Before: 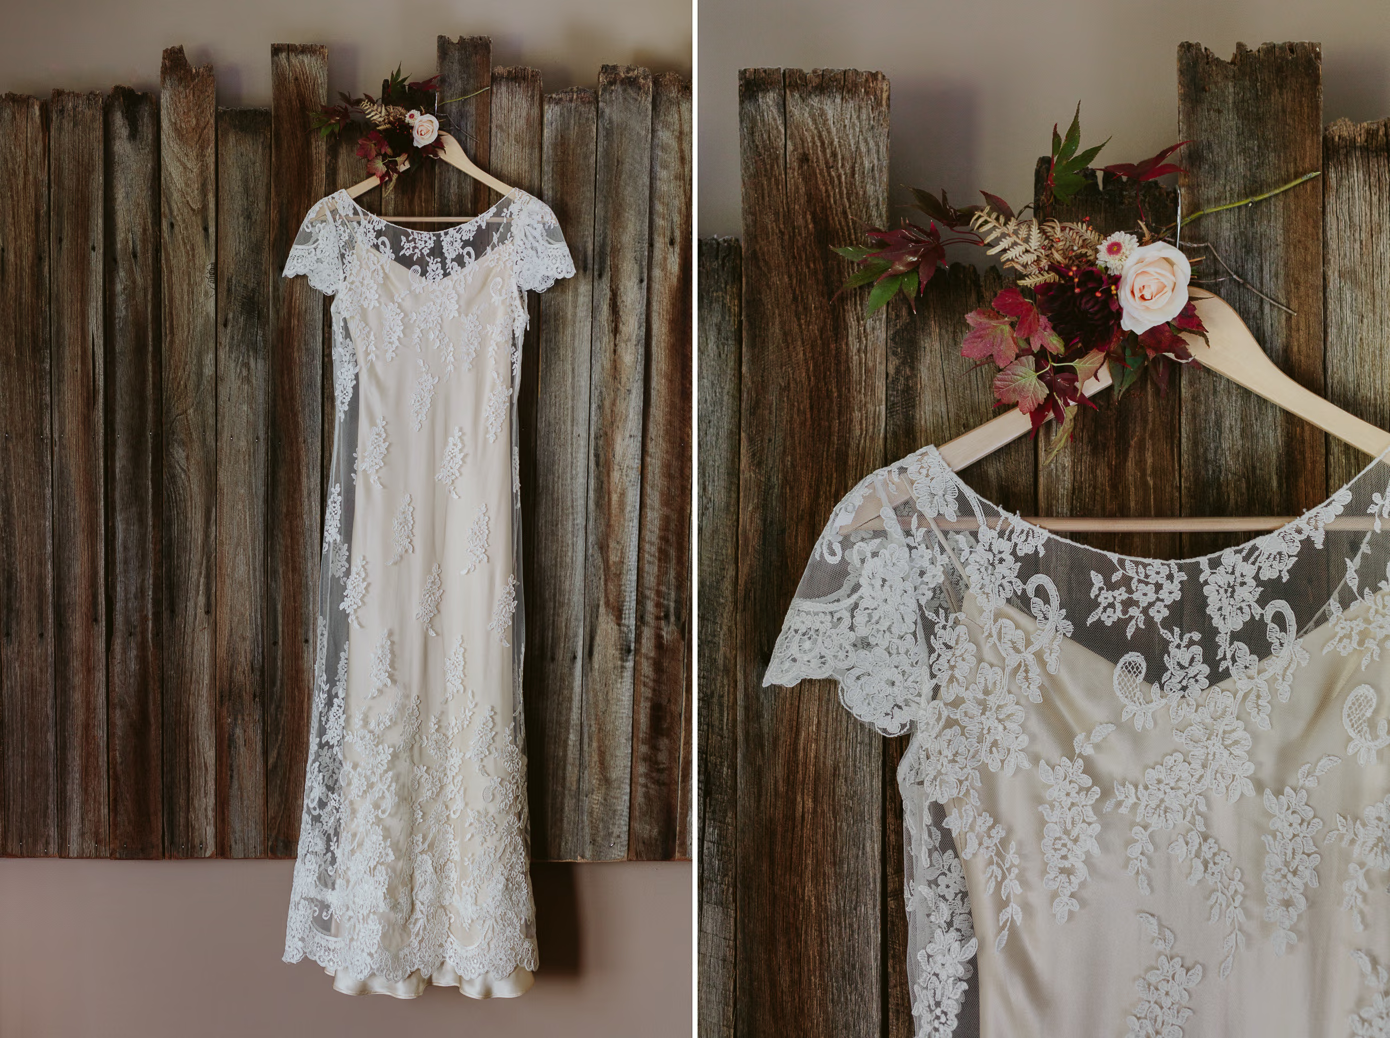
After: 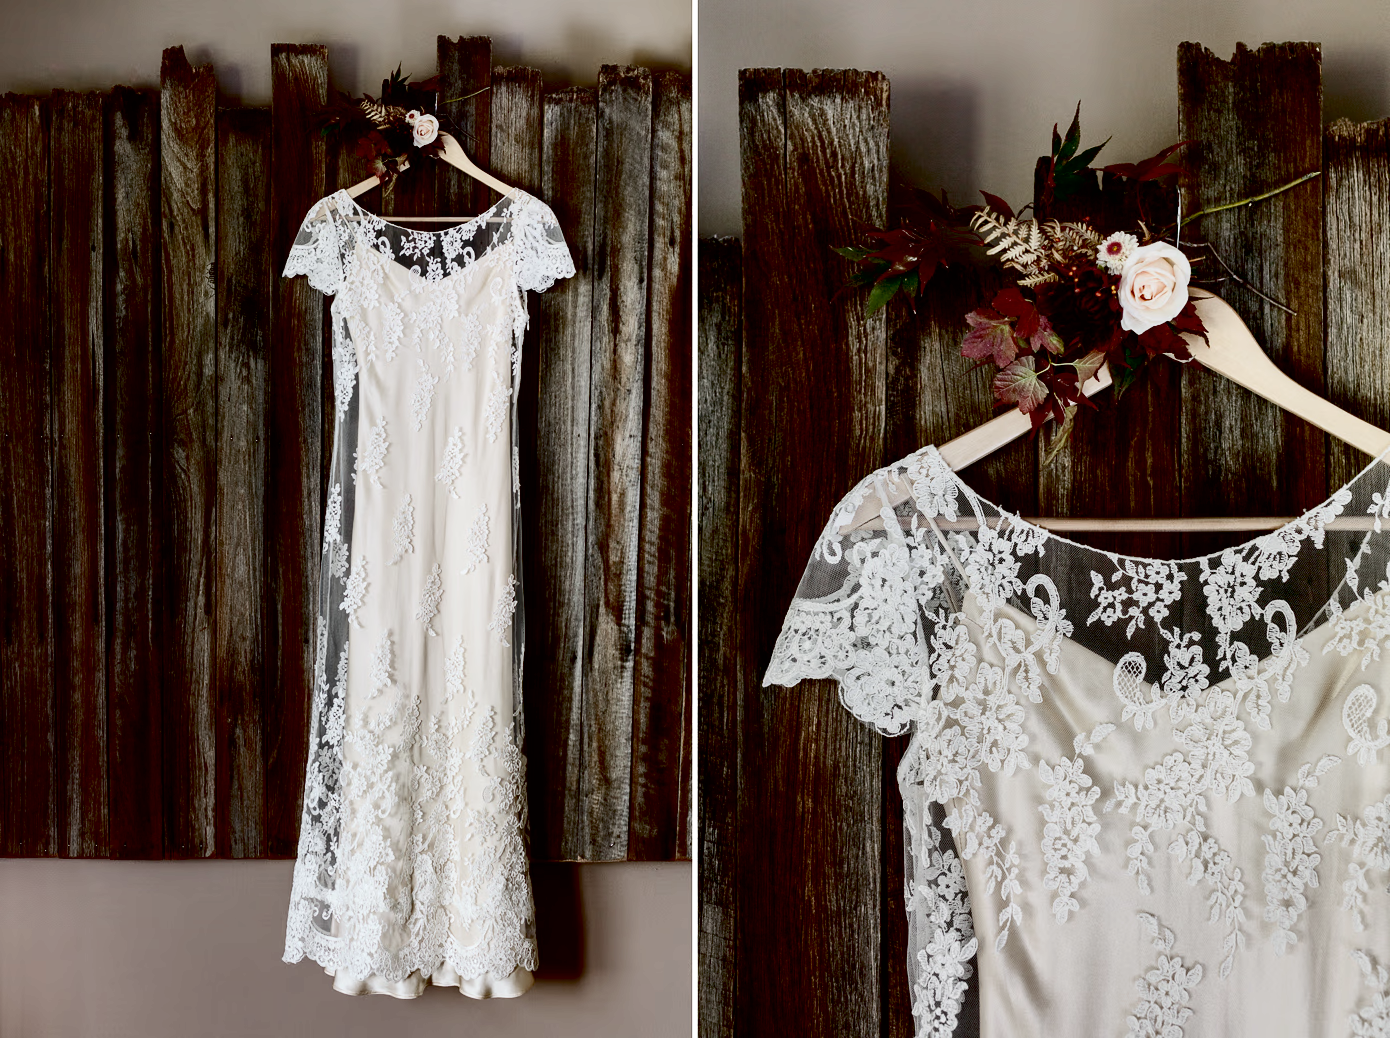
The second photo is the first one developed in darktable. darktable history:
contrast brightness saturation: contrast 0.252, saturation -0.325
exposure: black level correction 0.032, exposure 0.309 EV, compensate exposure bias true, compensate highlight preservation false
